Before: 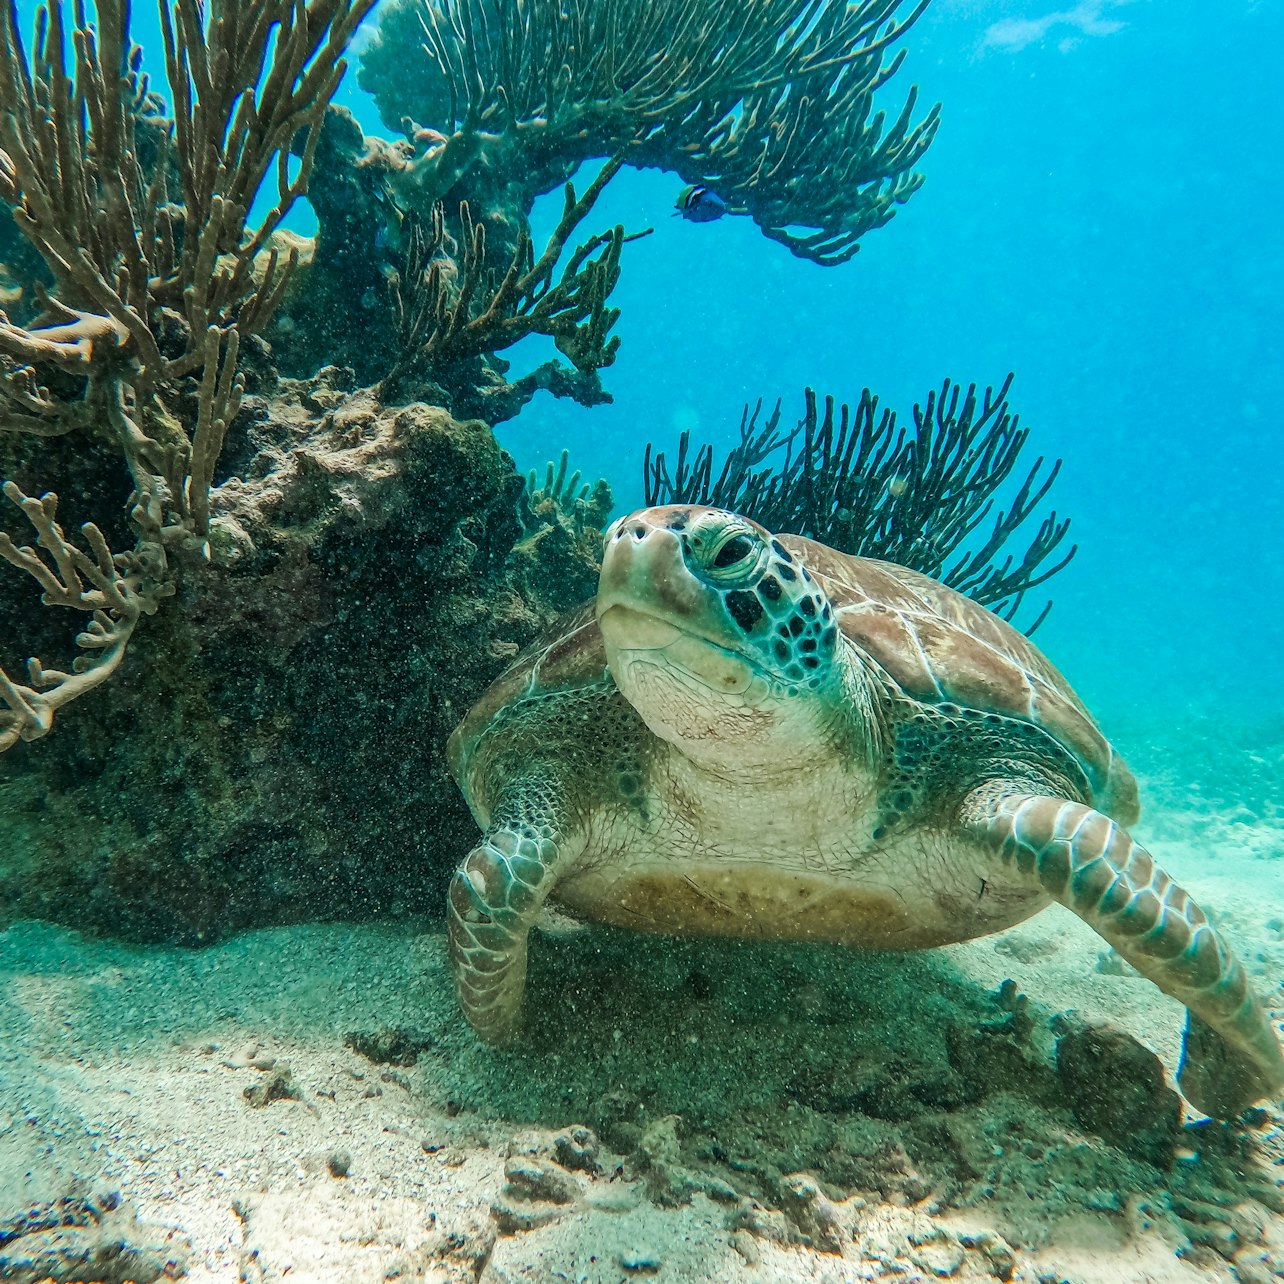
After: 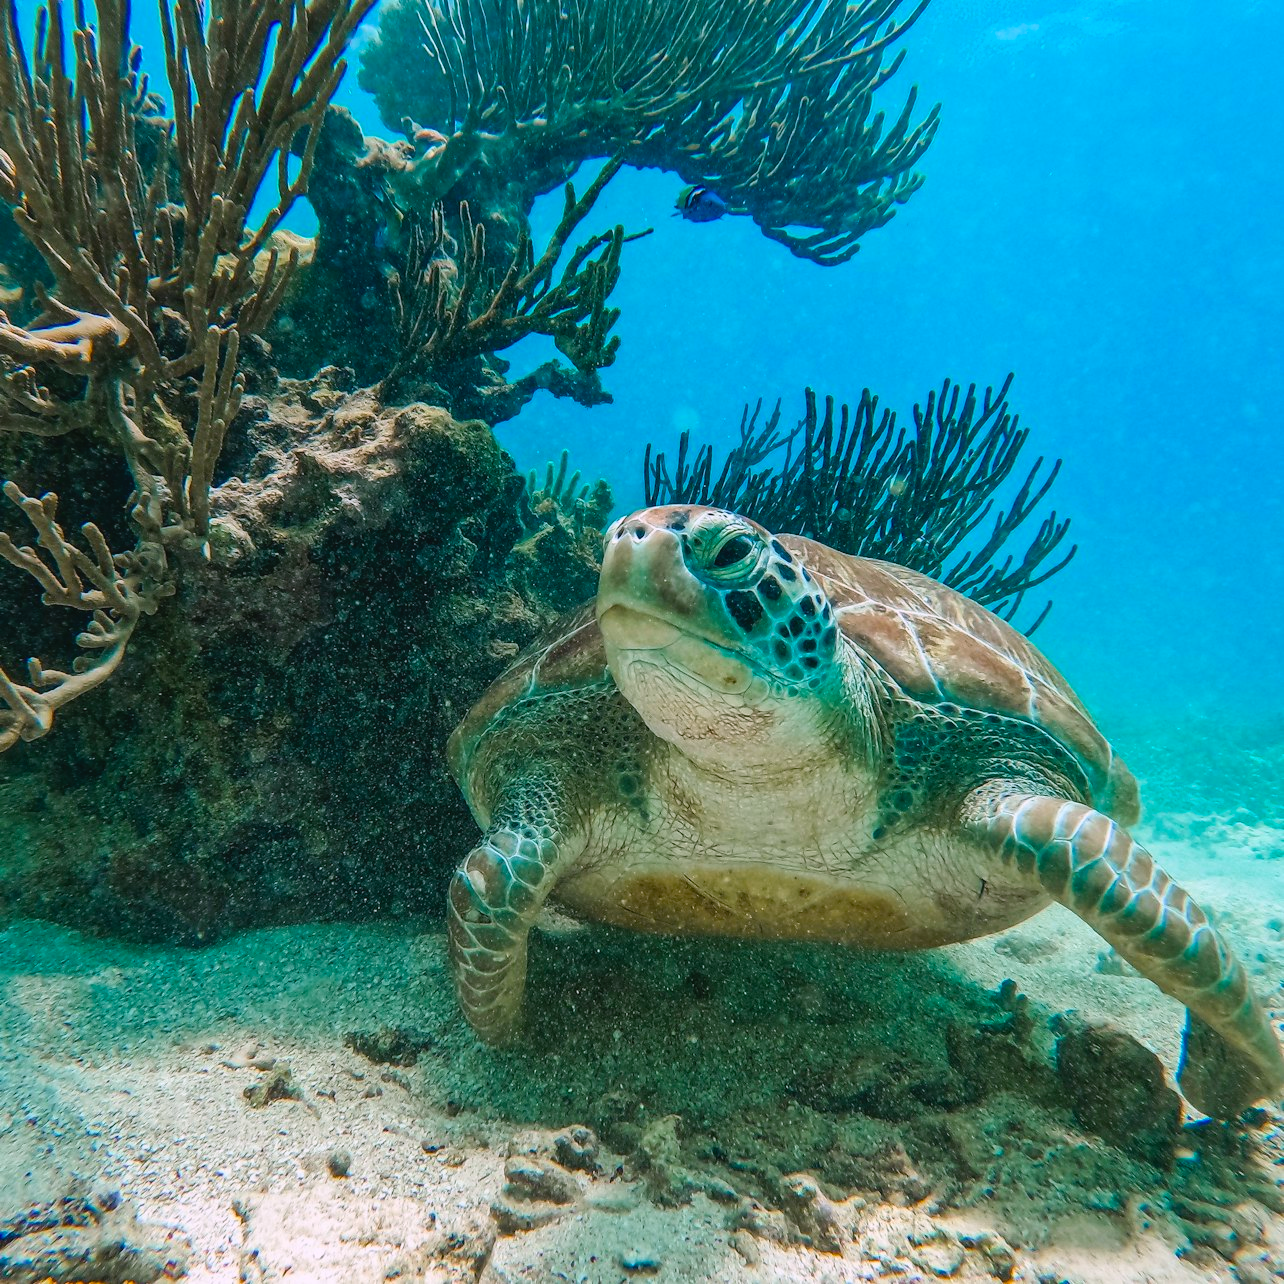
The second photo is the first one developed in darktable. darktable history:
contrast brightness saturation: contrast -0.08, brightness -0.04, saturation -0.11
color balance rgb: perceptual saturation grading › global saturation 25%, global vibrance 20%
white balance: red 1.05, blue 1.072
